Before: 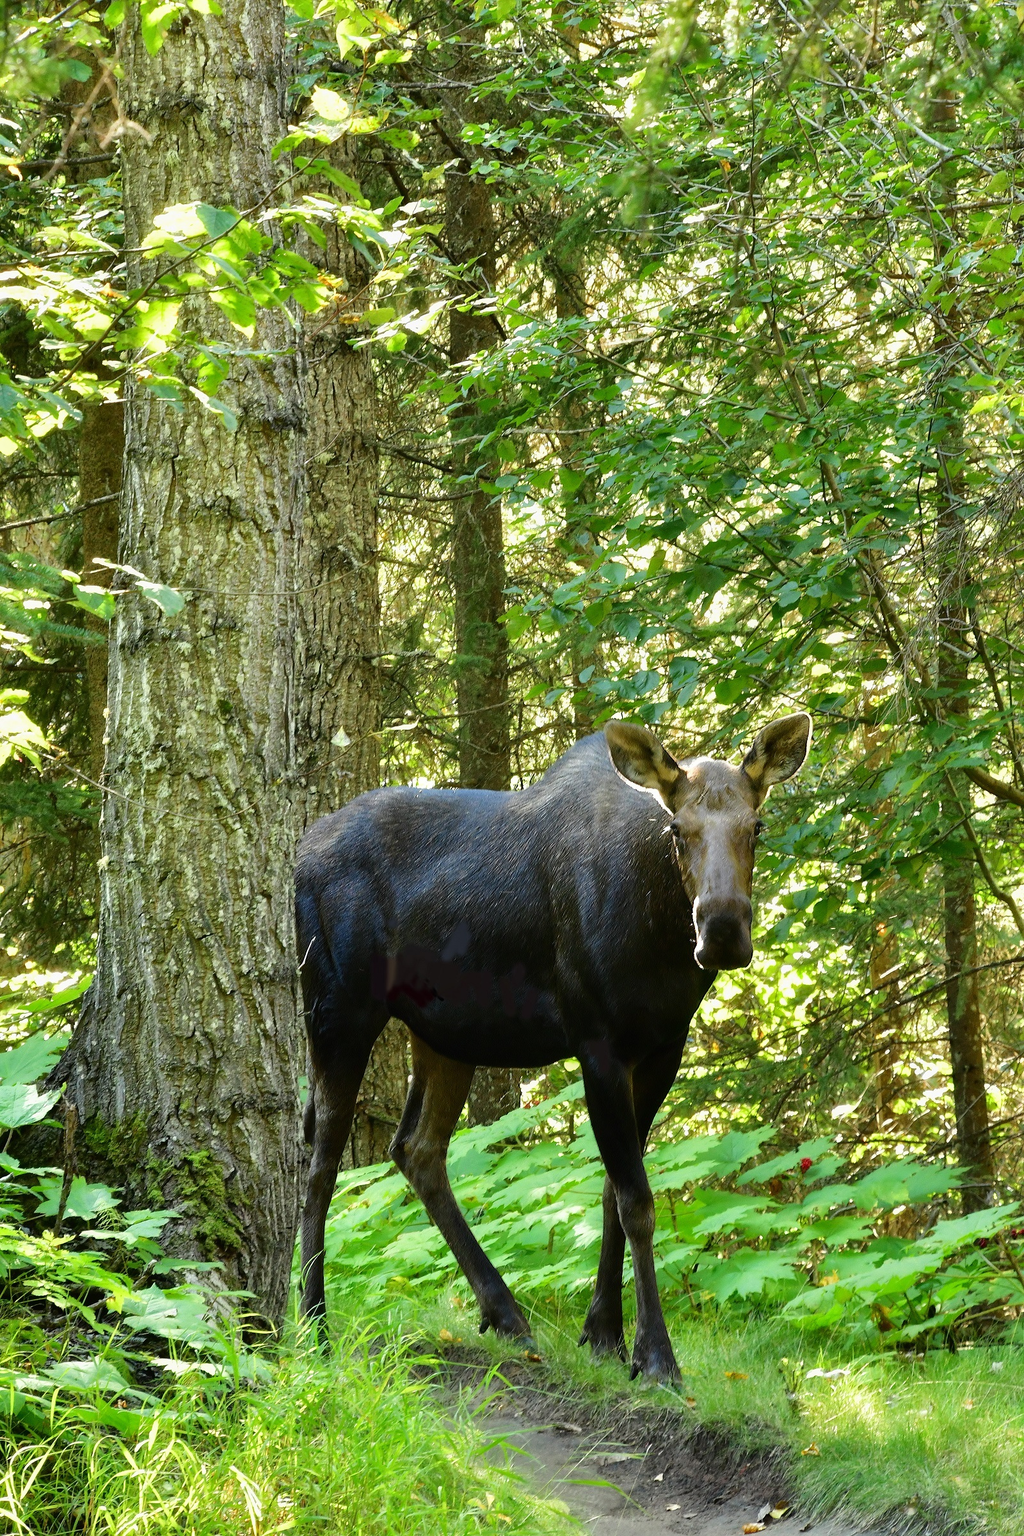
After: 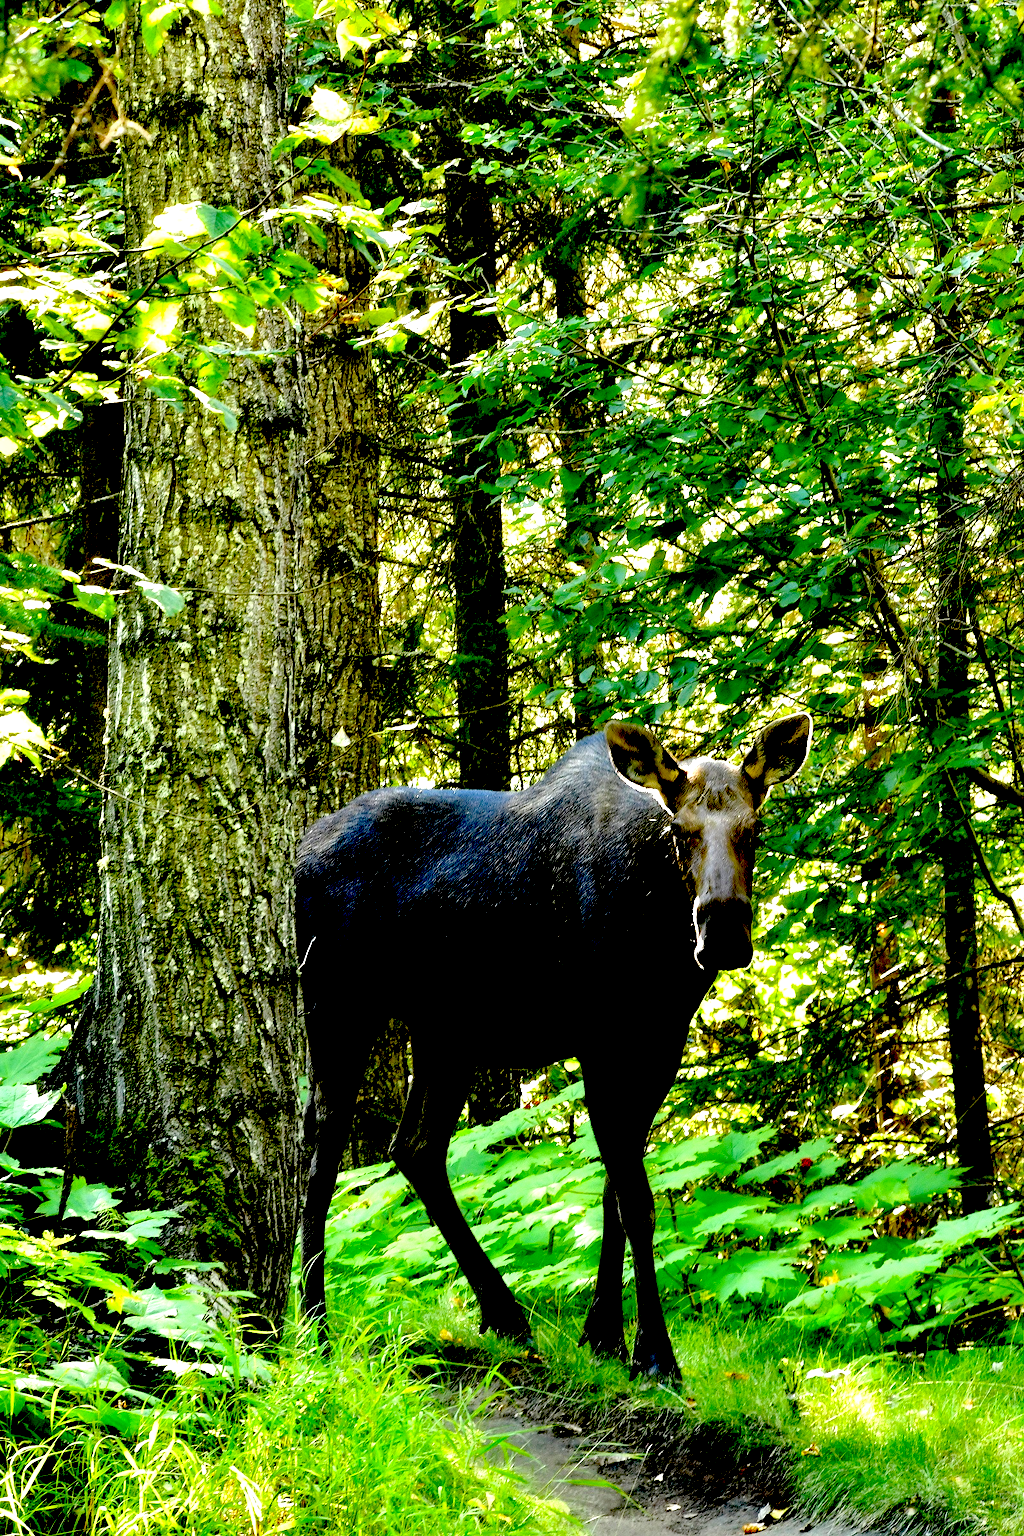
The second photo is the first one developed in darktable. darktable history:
tone equalizer: -8 EV -0.712 EV, -7 EV -0.709 EV, -6 EV -0.569 EV, -5 EV -0.415 EV, -3 EV 0.379 EV, -2 EV 0.6 EV, -1 EV 0.683 EV, +0 EV 0.756 EV, smoothing diameter 25%, edges refinement/feathering 10.85, preserve details guided filter
exposure: black level correction 0.099, exposure -0.094 EV, compensate highlight preservation false
